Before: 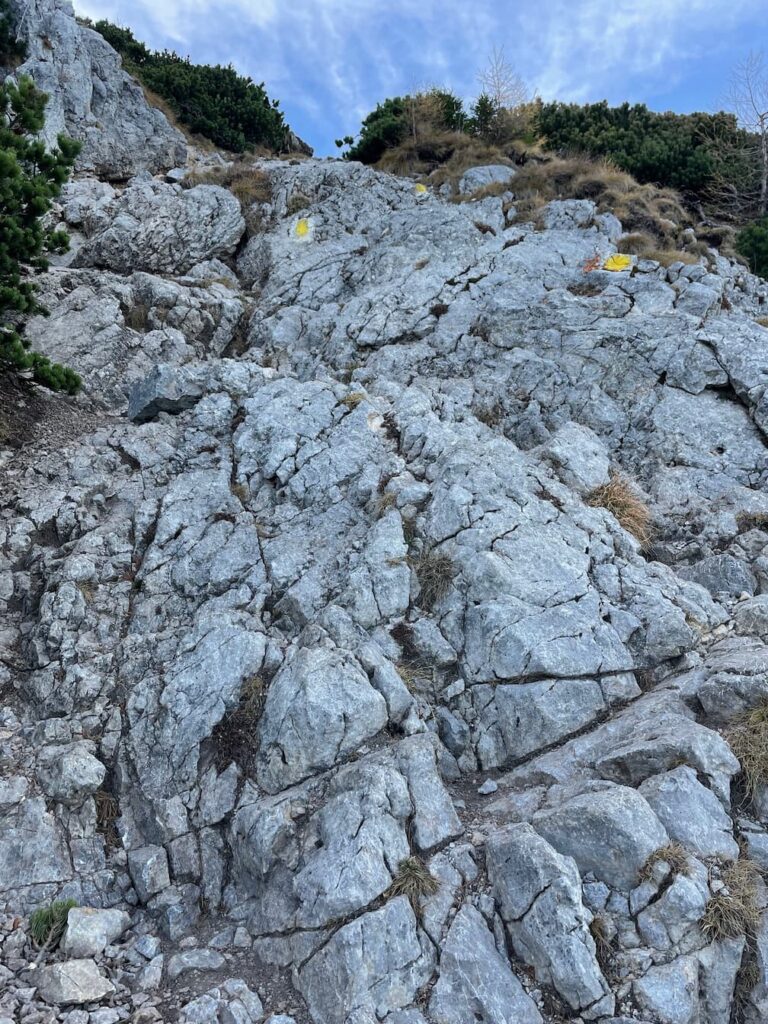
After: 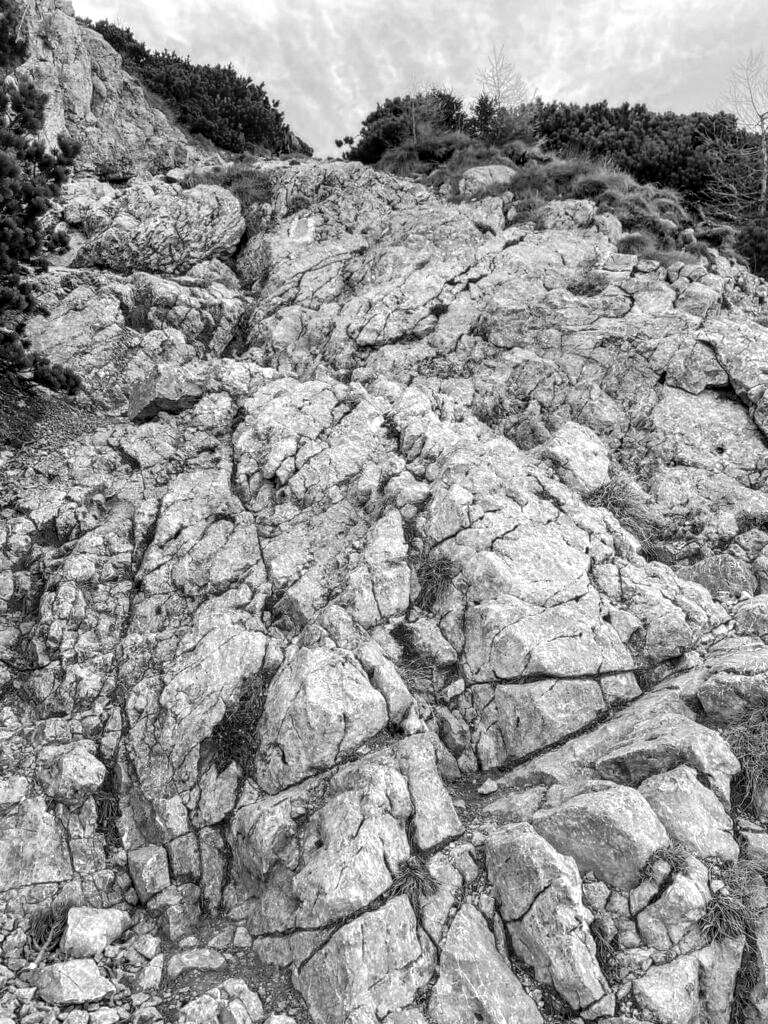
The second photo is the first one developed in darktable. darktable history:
color calibration: output gray [0.267, 0.423, 0.261, 0], illuminant as shot in camera, x 0.464, y 0.42, temperature 2650.43 K
local contrast: detail 130%
